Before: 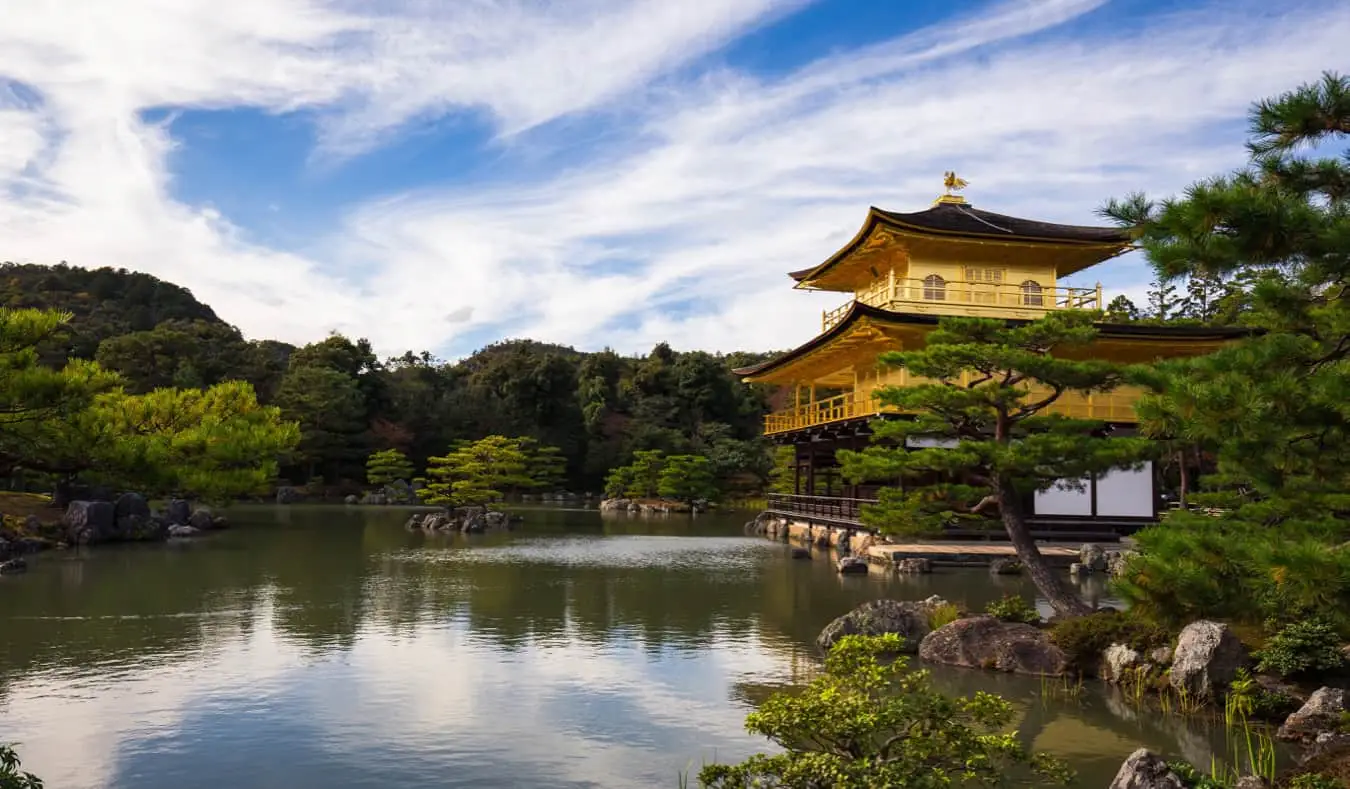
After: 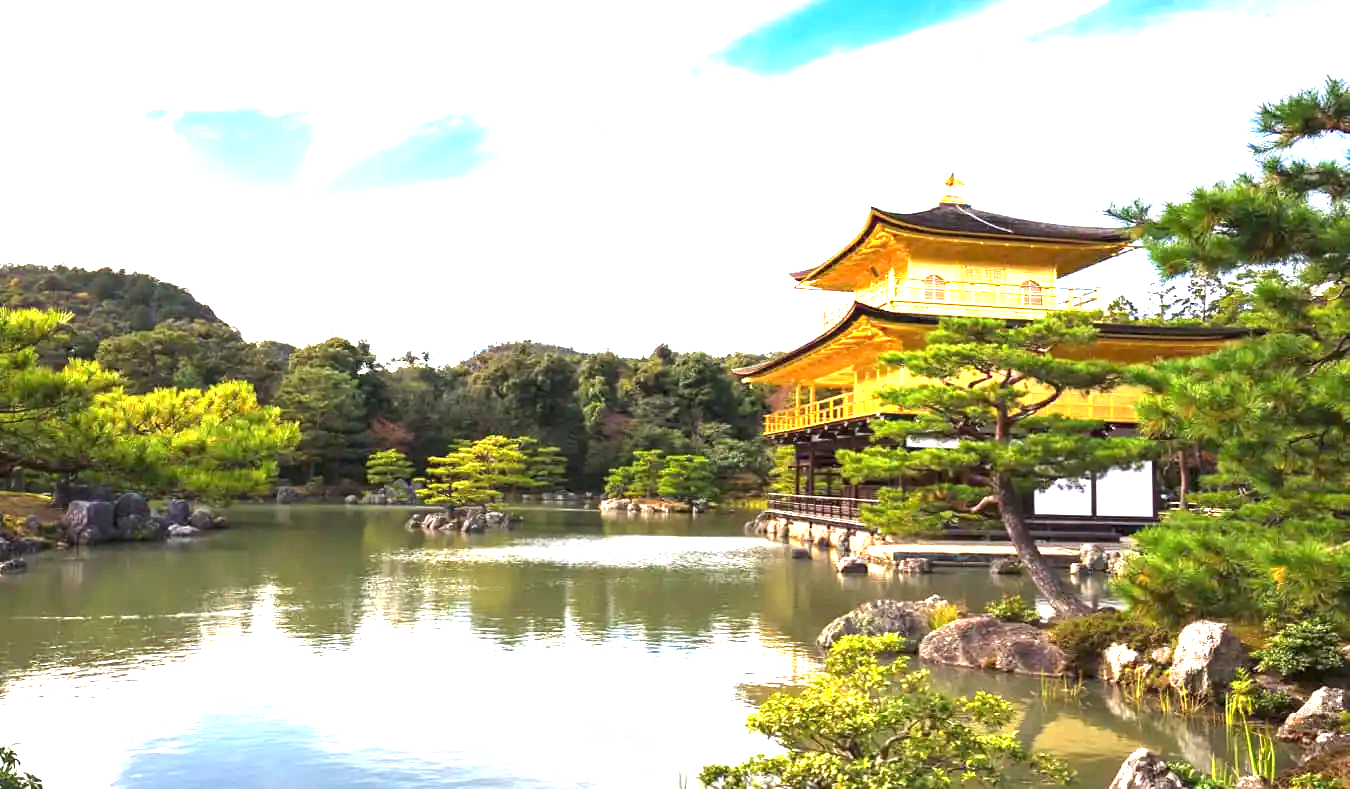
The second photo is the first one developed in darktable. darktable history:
tone equalizer: on, module defaults
local contrast: mode bilateral grid, contrast 19, coarseness 50, detail 101%, midtone range 0.2
exposure: black level correction 0, exposure 2.369 EV, compensate exposure bias true, compensate highlight preservation false
